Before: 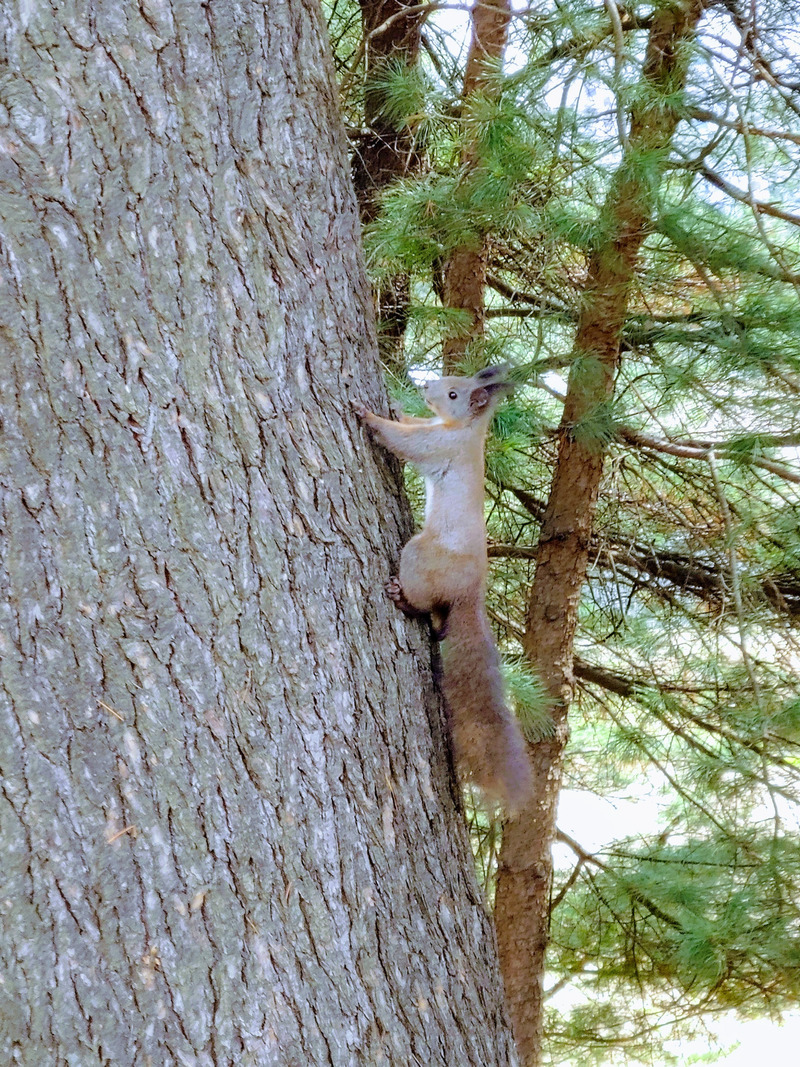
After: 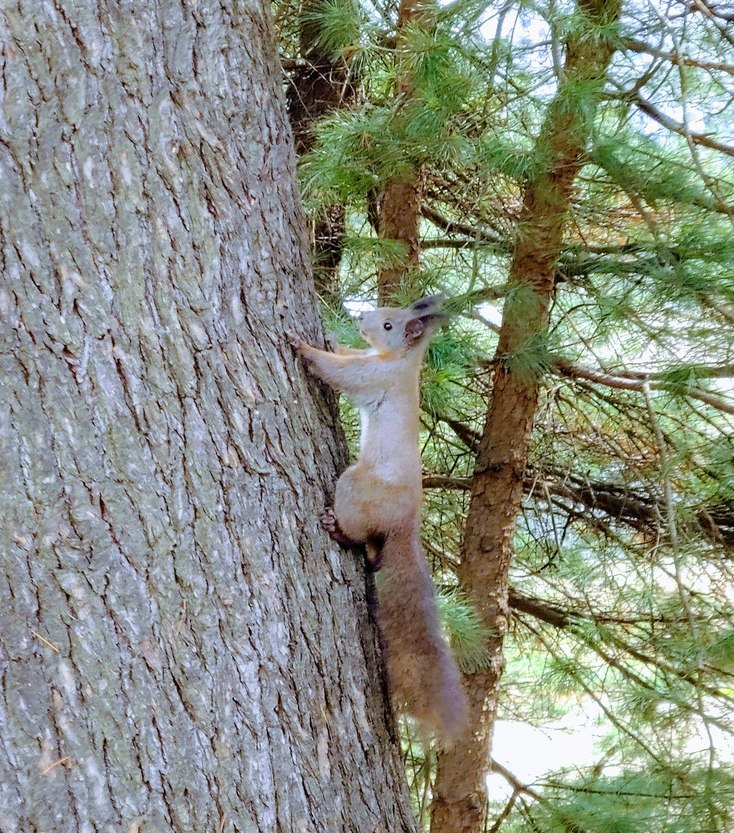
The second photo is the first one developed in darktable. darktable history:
crop: left 8.138%, top 6.534%, bottom 15.307%
